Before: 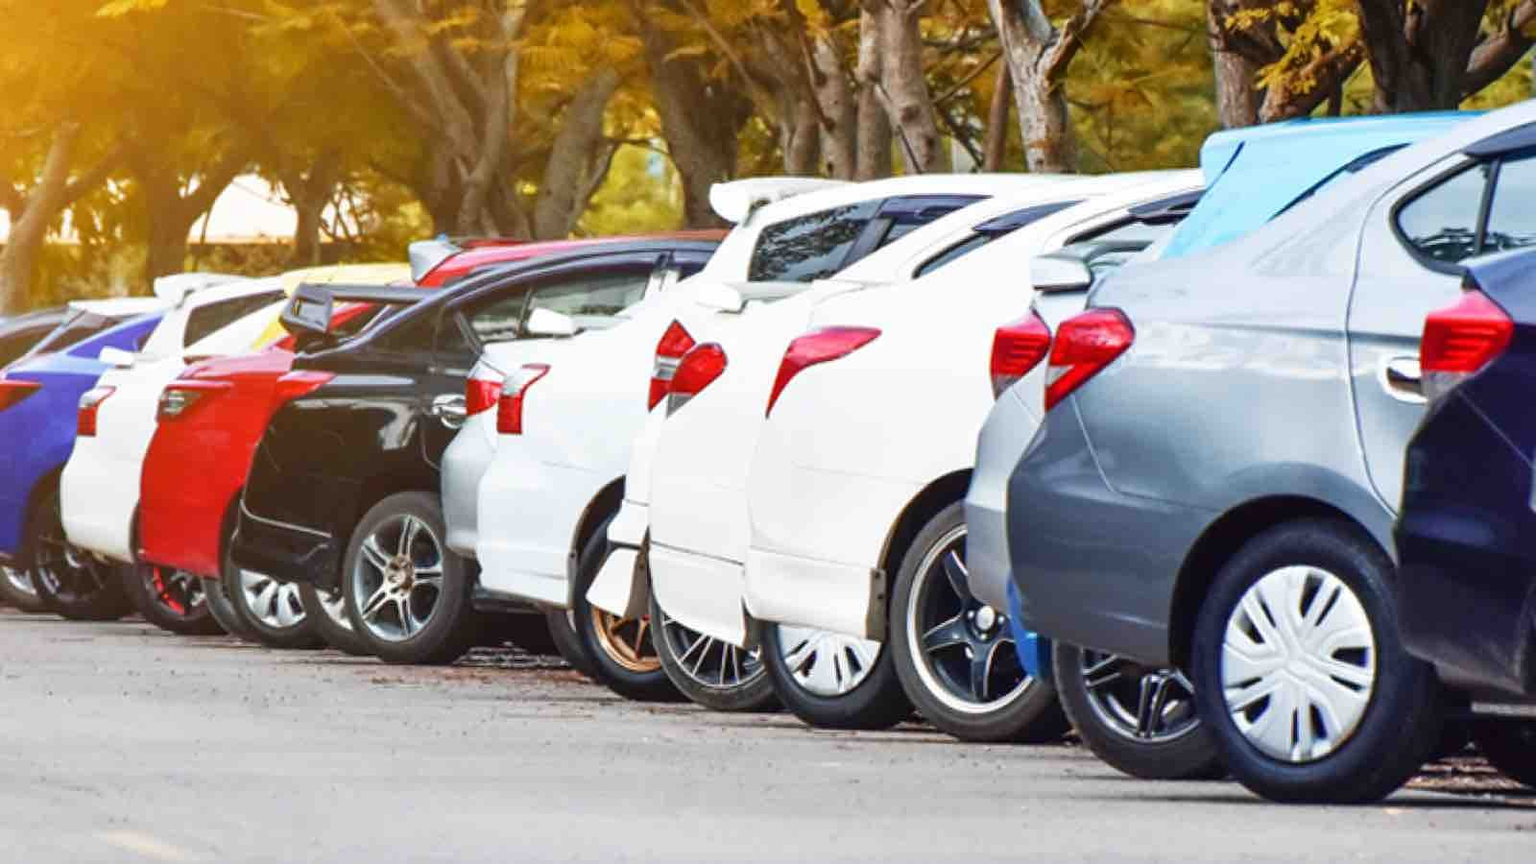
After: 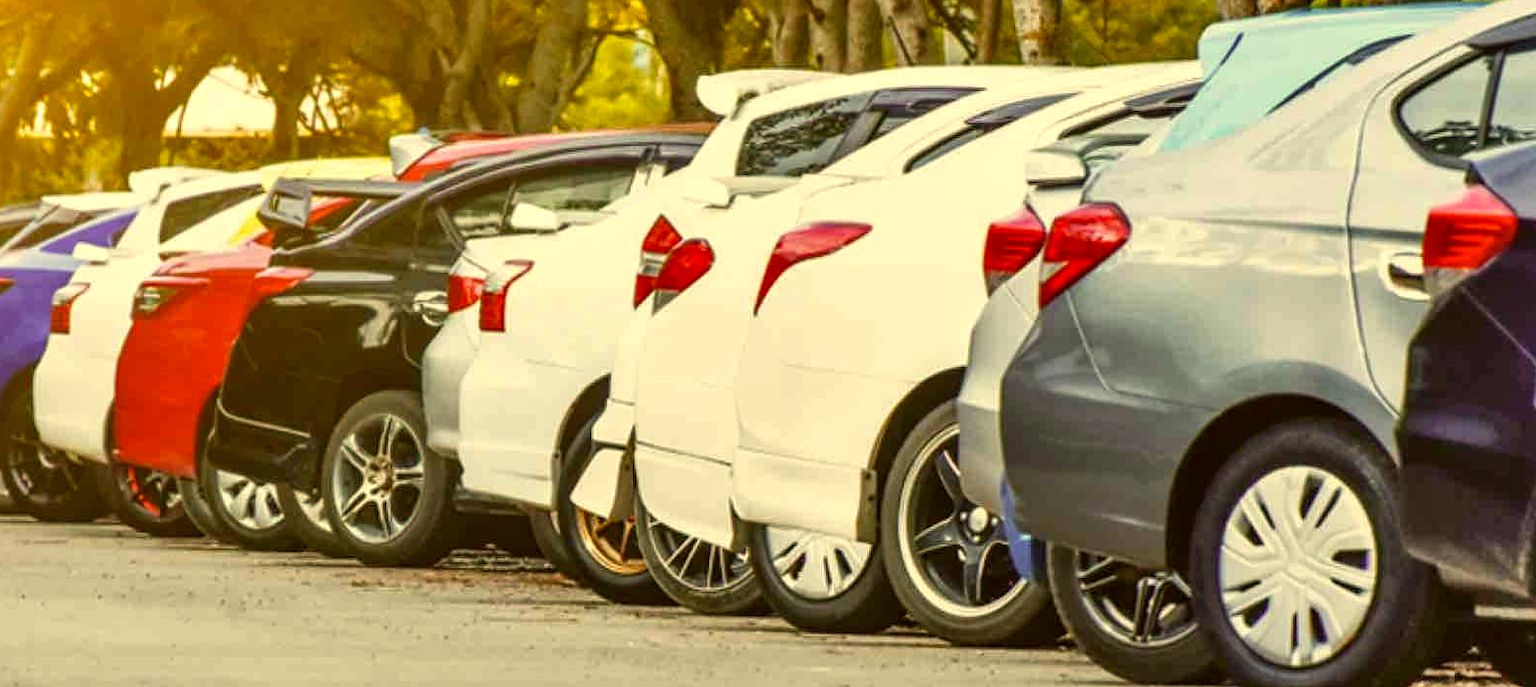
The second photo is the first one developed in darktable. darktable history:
color correction: highlights a* 0.099, highlights b* 29.67, shadows a* -0.184, shadows b* 21.49
shadows and highlights: shadows 52.31, highlights -28.3, soften with gaussian
crop and rotate: left 1.904%, top 12.736%, right 0.213%, bottom 9.296%
local contrast: on, module defaults
